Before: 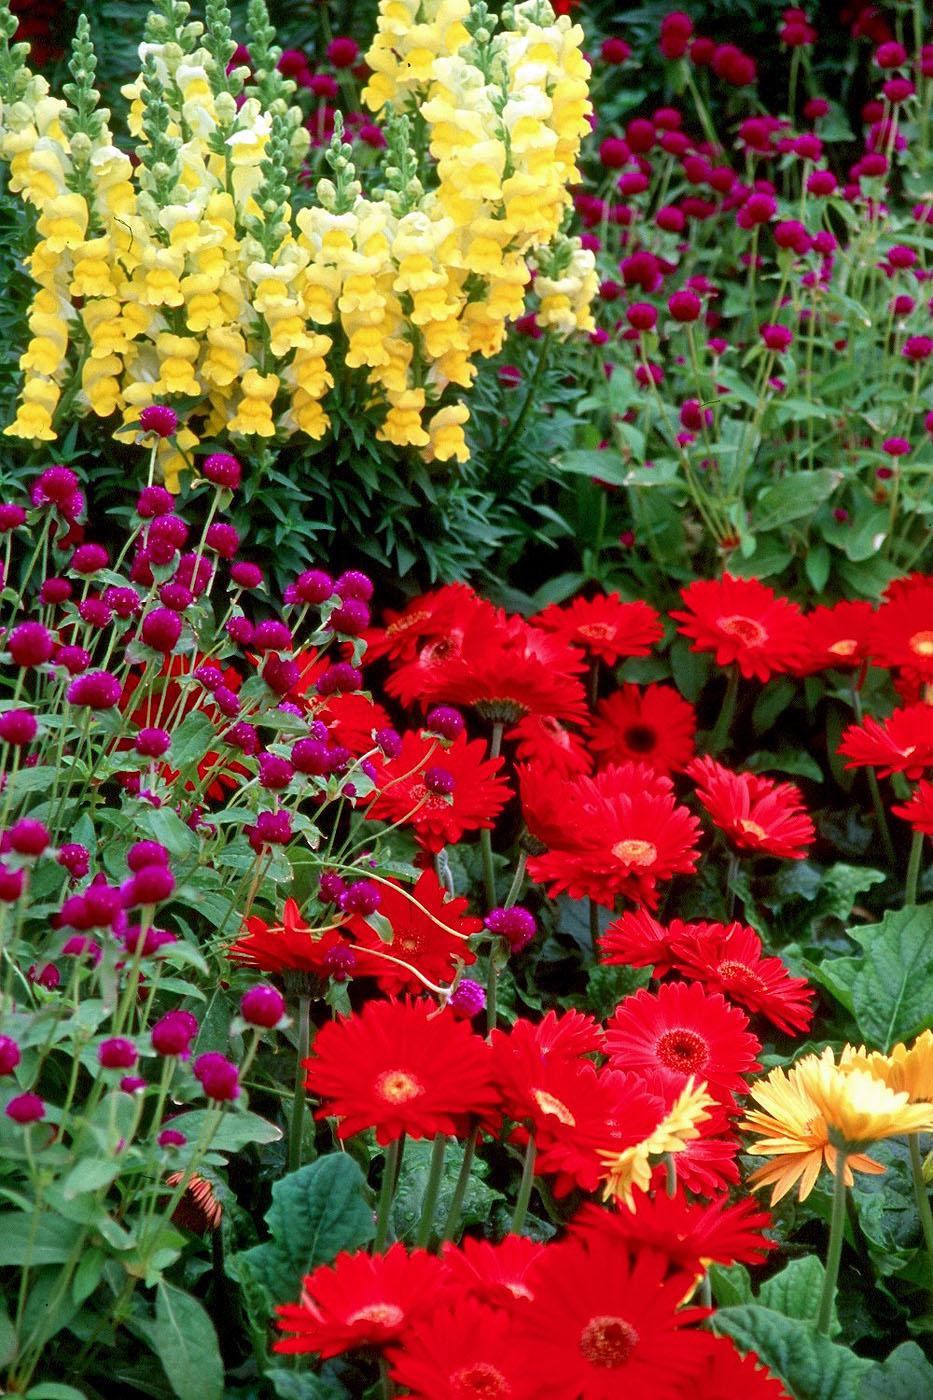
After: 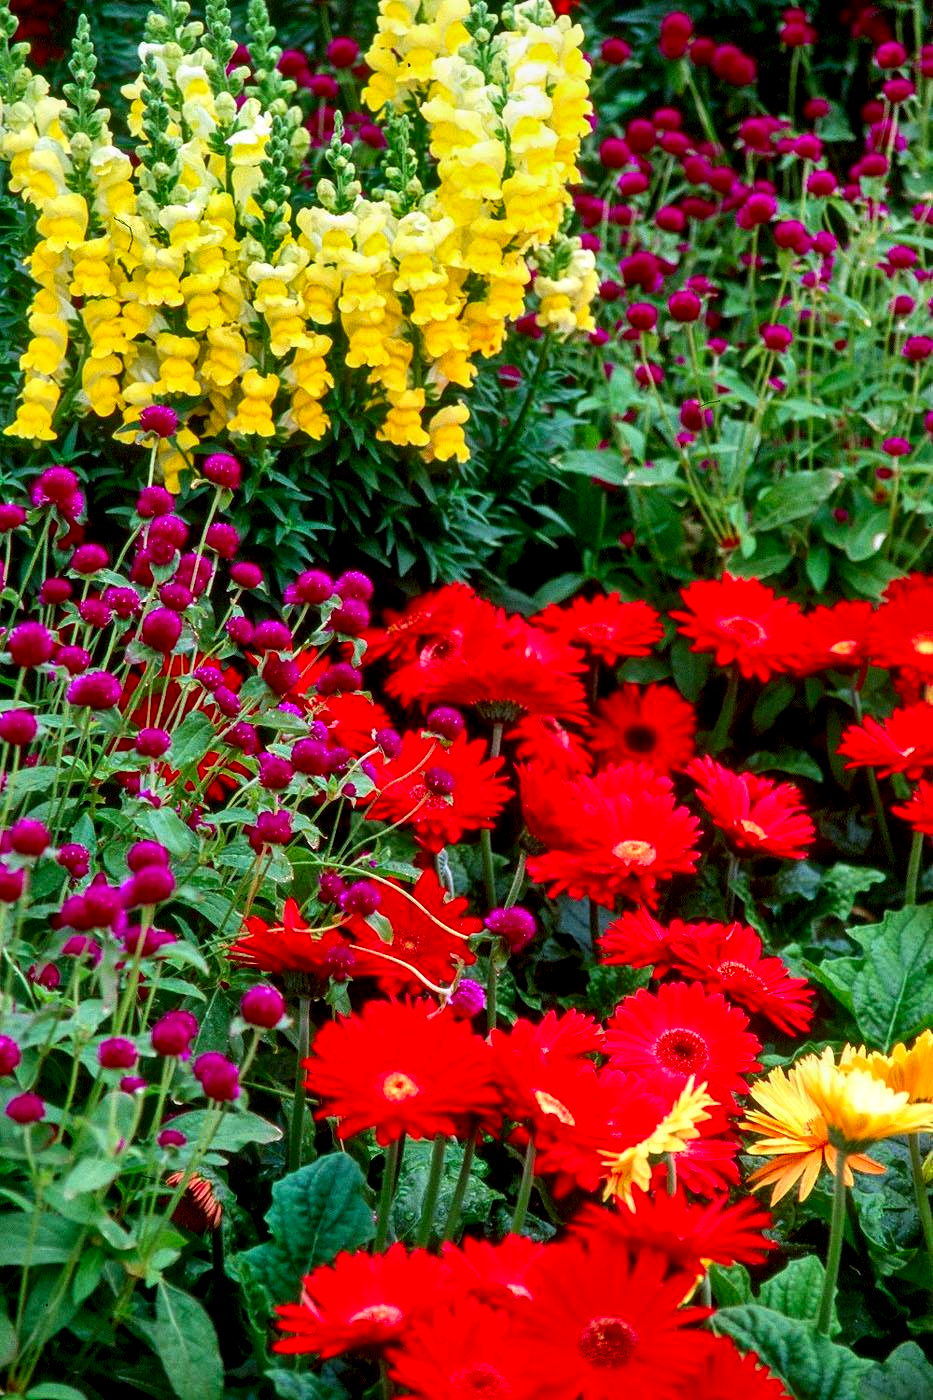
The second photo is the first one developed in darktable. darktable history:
shadows and highlights: shadows 20.99, highlights -81.5, soften with gaussian
contrast brightness saturation: contrast 0.157, saturation 0.316
local contrast: on, module defaults
